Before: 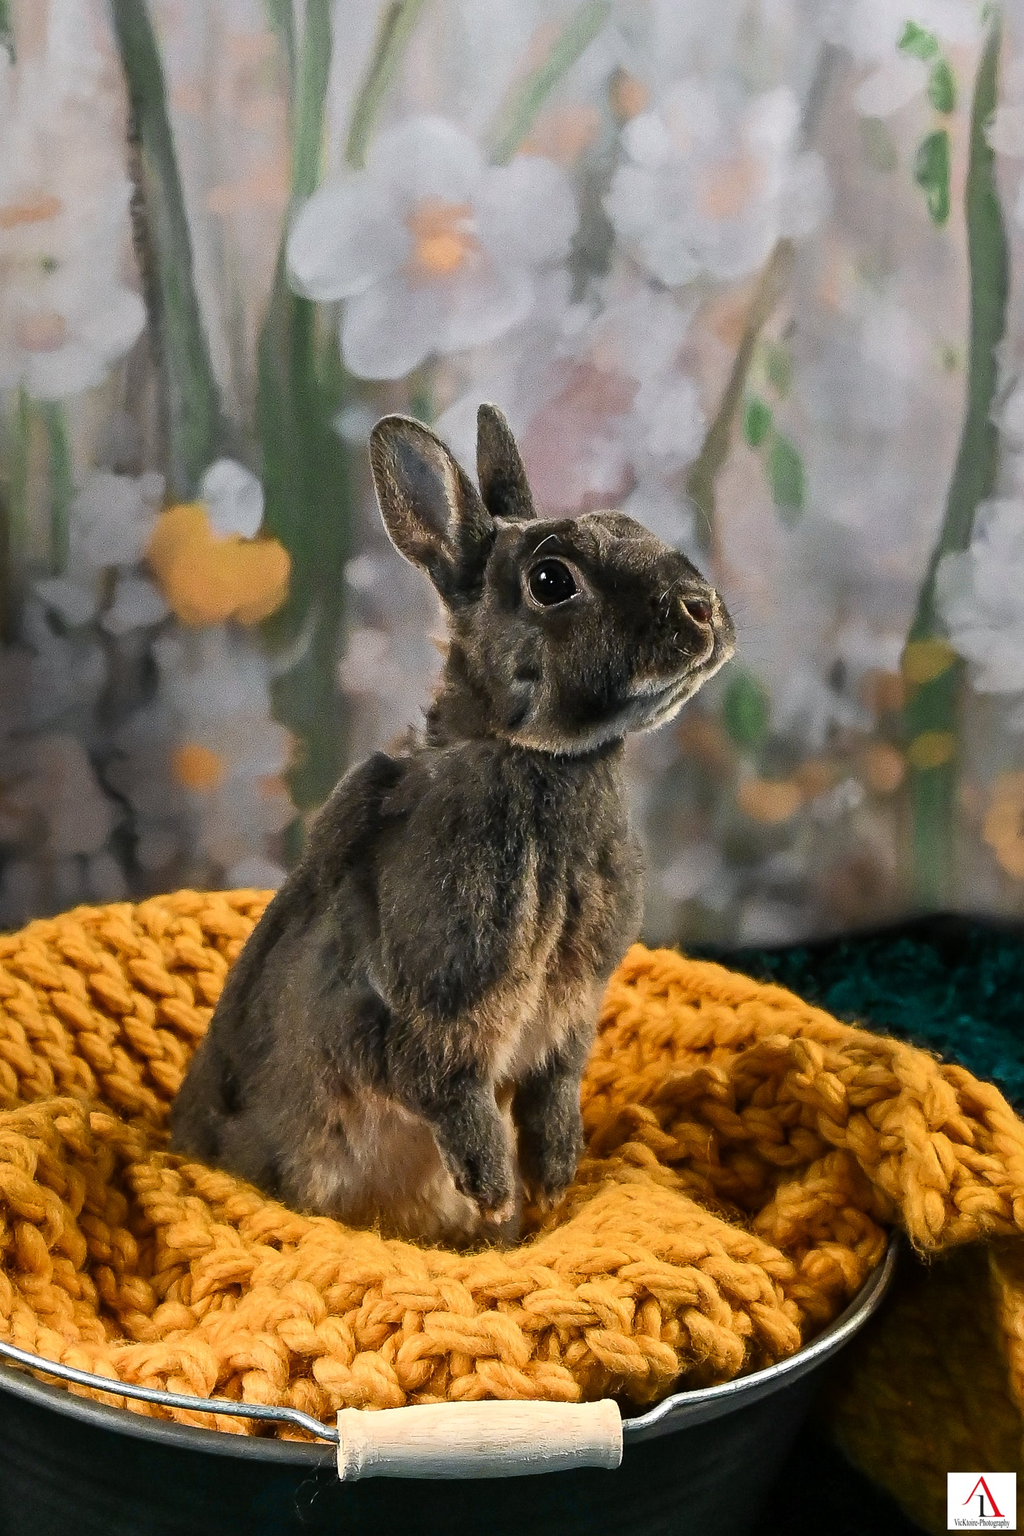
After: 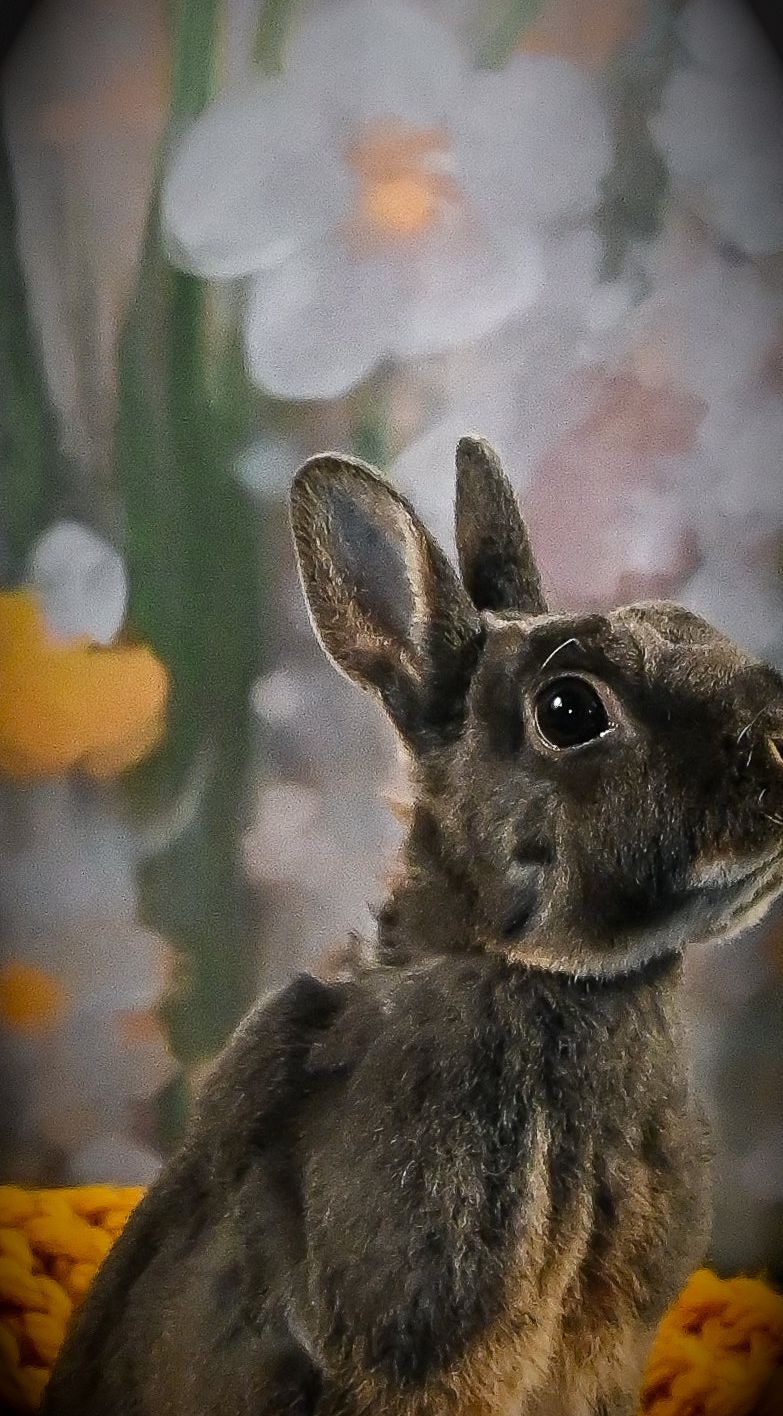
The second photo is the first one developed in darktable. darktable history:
vignetting: fall-off start 67.81%, fall-off radius 67.59%, brightness -0.986, saturation 0.495, automatic ratio true, unbound false
crop: left 17.758%, top 7.869%, right 32.631%, bottom 32.357%
